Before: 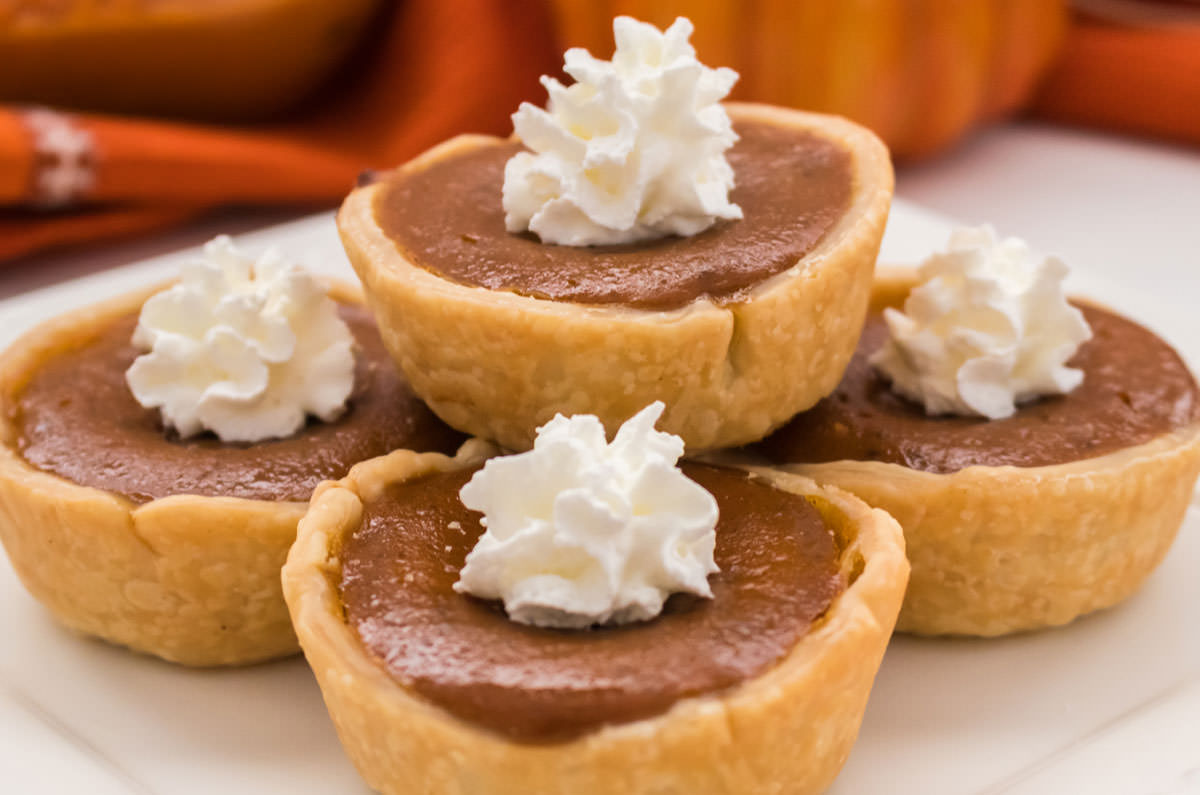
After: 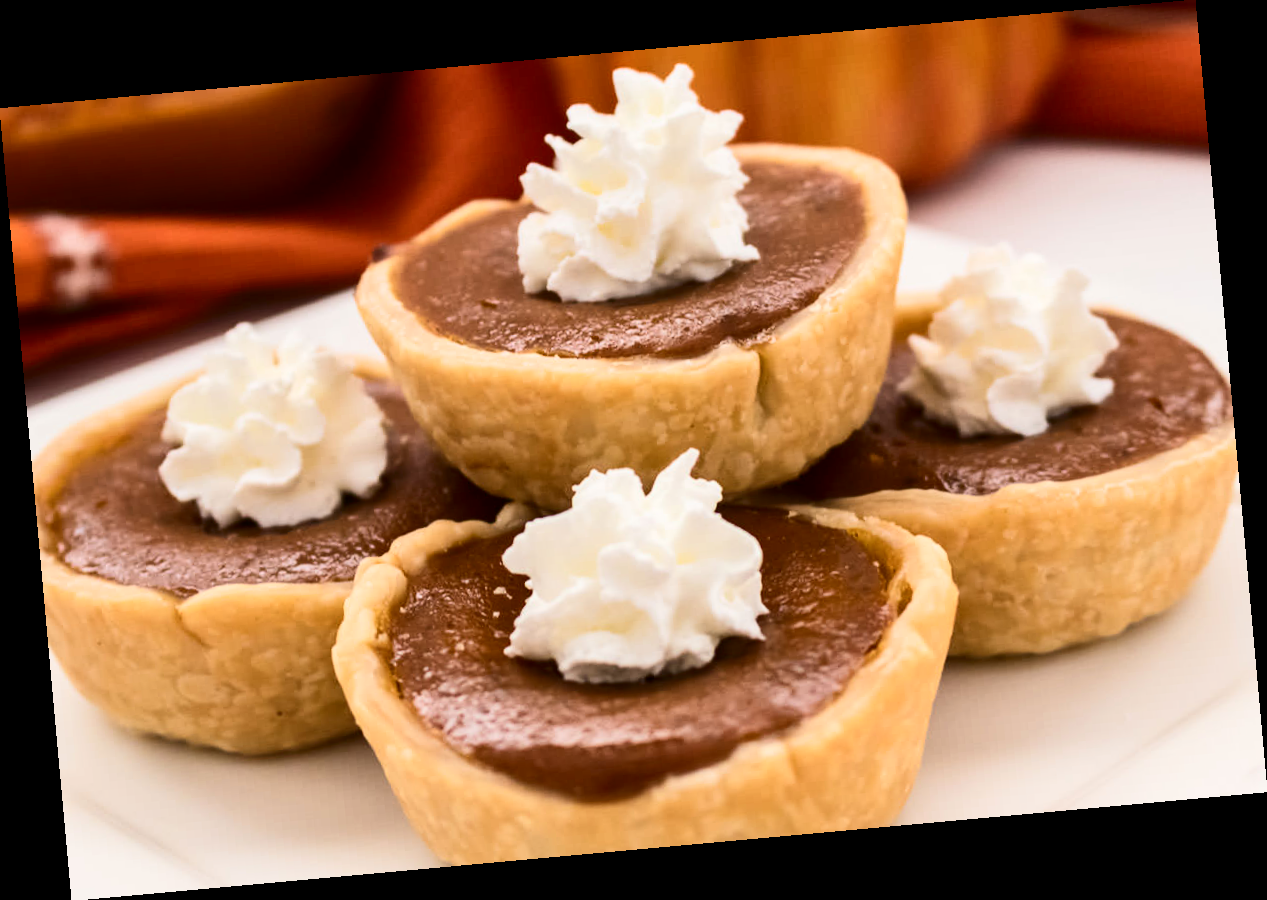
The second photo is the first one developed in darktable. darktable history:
contrast brightness saturation: contrast 0.28
rotate and perspective: rotation -5.2°, automatic cropping off
